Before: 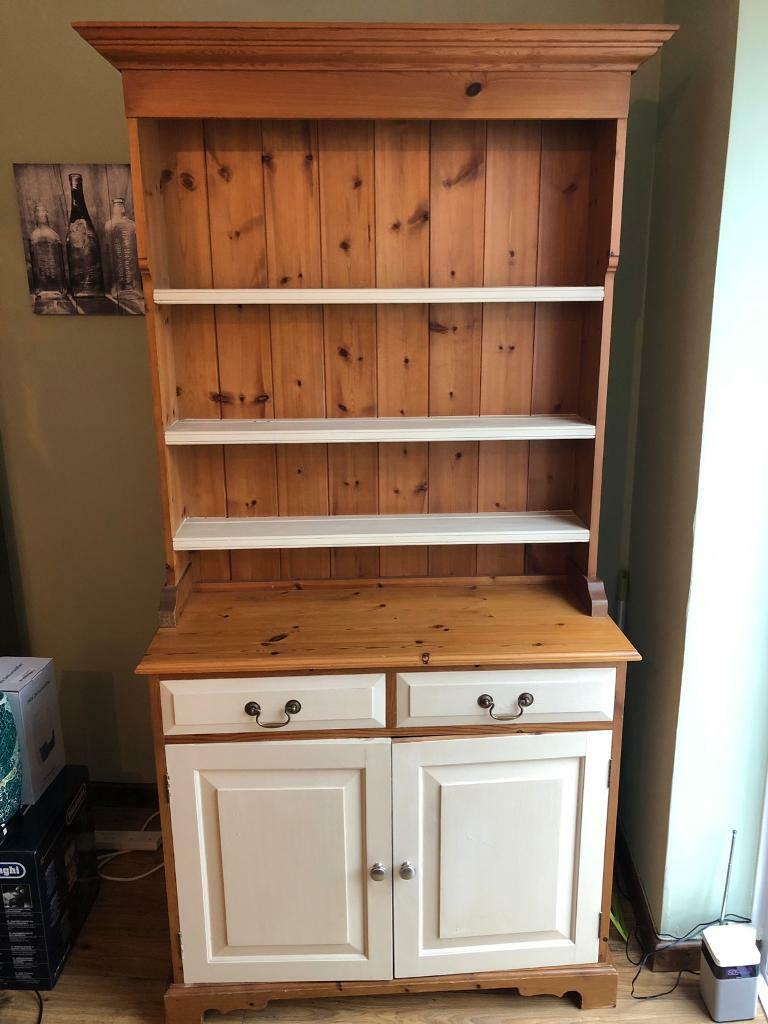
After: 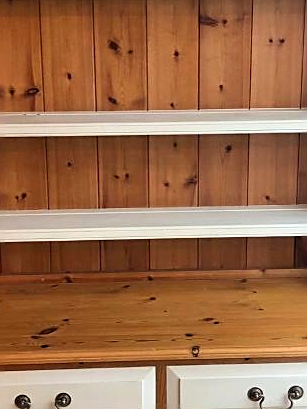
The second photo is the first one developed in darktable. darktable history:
crop: left 30%, top 30%, right 30%, bottom 30%
levels: mode automatic, black 0.023%, white 99.97%, levels [0.062, 0.494, 0.925]
sharpen: on, module defaults
contrast brightness saturation: contrast 0.1, brightness 0.03, saturation 0.09
